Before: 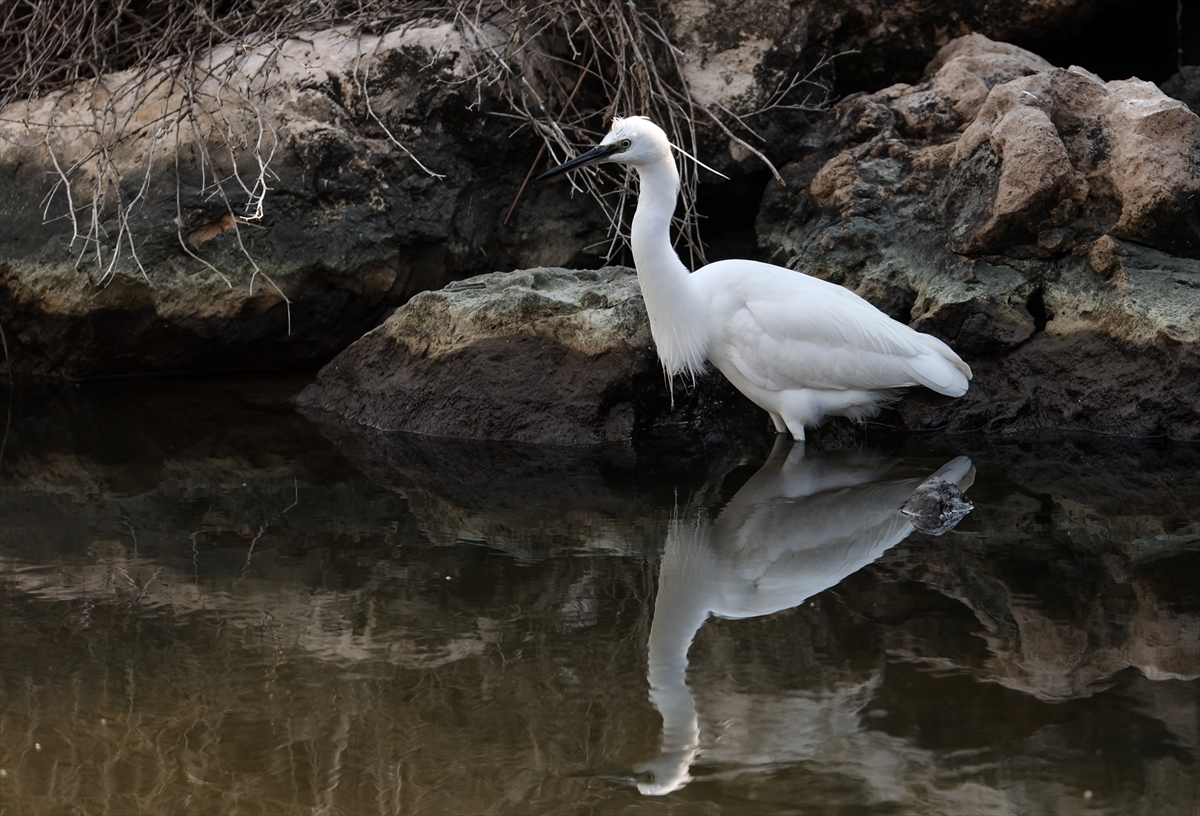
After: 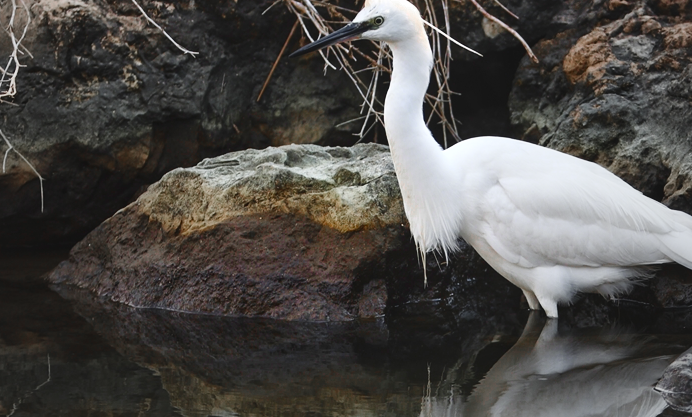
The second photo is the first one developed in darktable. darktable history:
local contrast: mode bilateral grid, contrast 20, coarseness 50, detail 148%, midtone range 0.2
color balance rgb: power › hue 62.43°, global offset › luminance 0.727%, linear chroma grading › global chroma 16.776%, perceptual saturation grading › global saturation 20%, perceptual saturation grading › highlights -49.914%, perceptual saturation grading › shadows 23.926%, global vibrance 20%
vignetting: fall-off start 18.64%, fall-off radius 137.89%, brightness -0.267, width/height ratio 0.618, shape 0.599
exposure: exposure 0.152 EV, compensate highlight preservation false
contrast brightness saturation: contrast 0.204, brightness 0.195, saturation 0.817
color zones: curves: ch0 [(0, 0.48) (0.209, 0.398) (0.305, 0.332) (0.429, 0.493) (0.571, 0.5) (0.714, 0.5) (0.857, 0.5) (1, 0.48)]; ch1 [(0, 0.736) (0.143, 0.625) (0.225, 0.371) (0.429, 0.256) (0.571, 0.241) (0.714, 0.213) (0.857, 0.48) (1, 0.736)]; ch2 [(0, 0.448) (0.143, 0.498) (0.286, 0.5) (0.429, 0.5) (0.571, 0.5) (0.714, 0.5) (0.857, 0.5) (1, 0.448)]
crop: left 20.652%, top 15.141%, right 21.633%, bottom 33.701%
